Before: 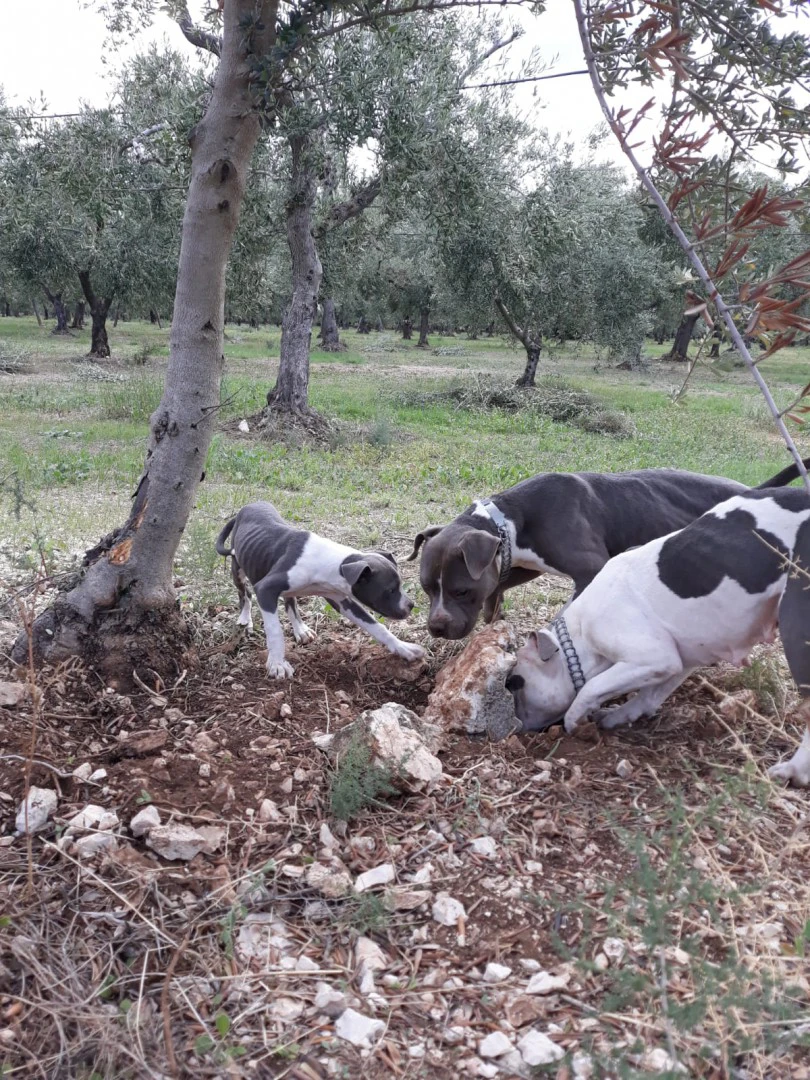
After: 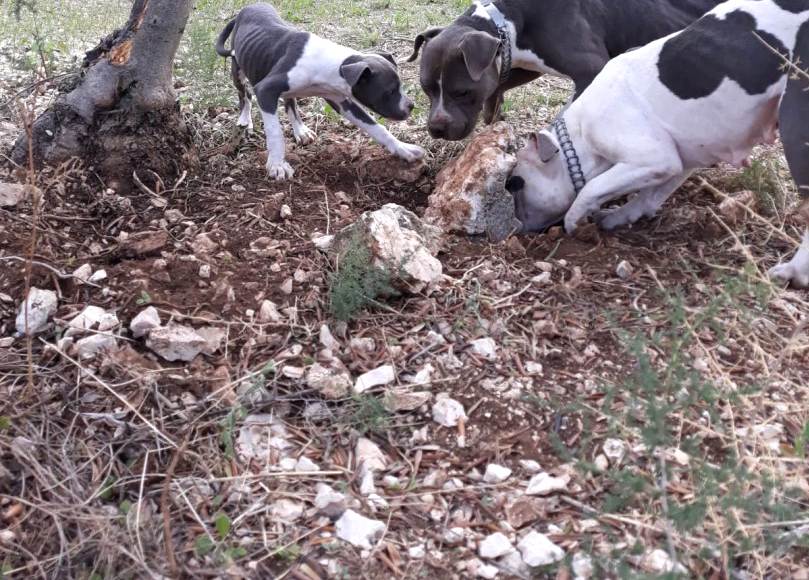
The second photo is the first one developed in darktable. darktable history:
color balance: contrast 10%
crop and rotate: top 46.237%
